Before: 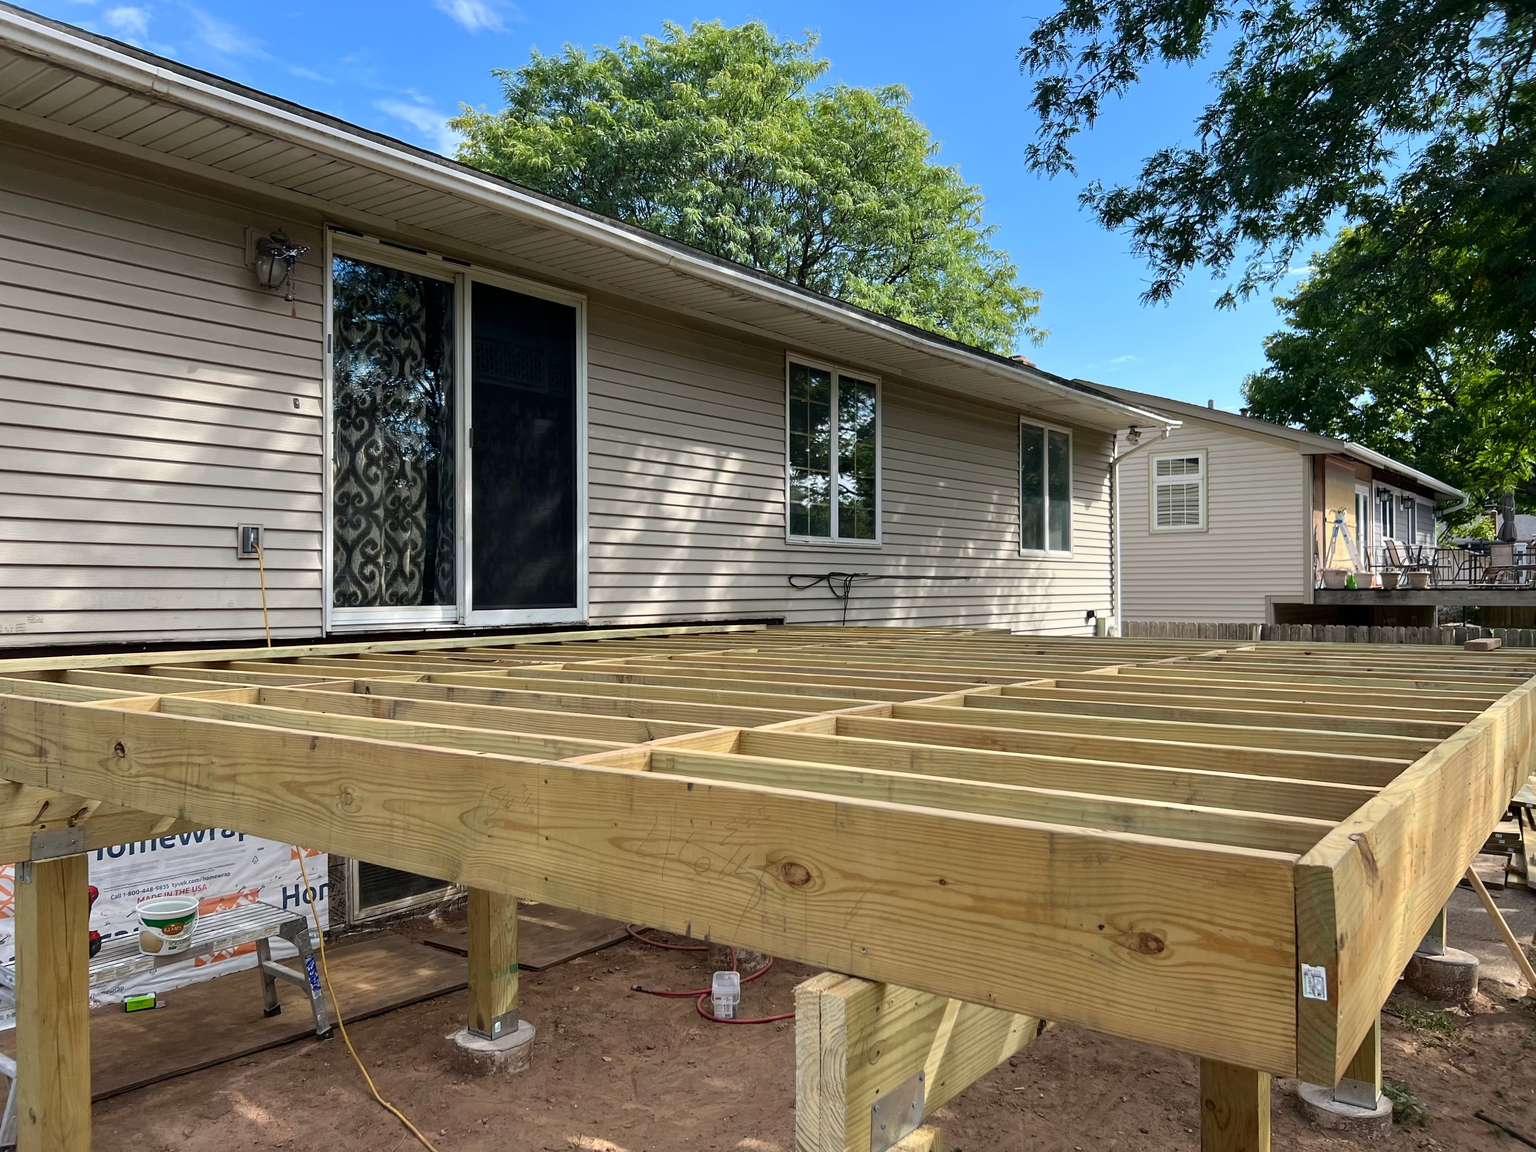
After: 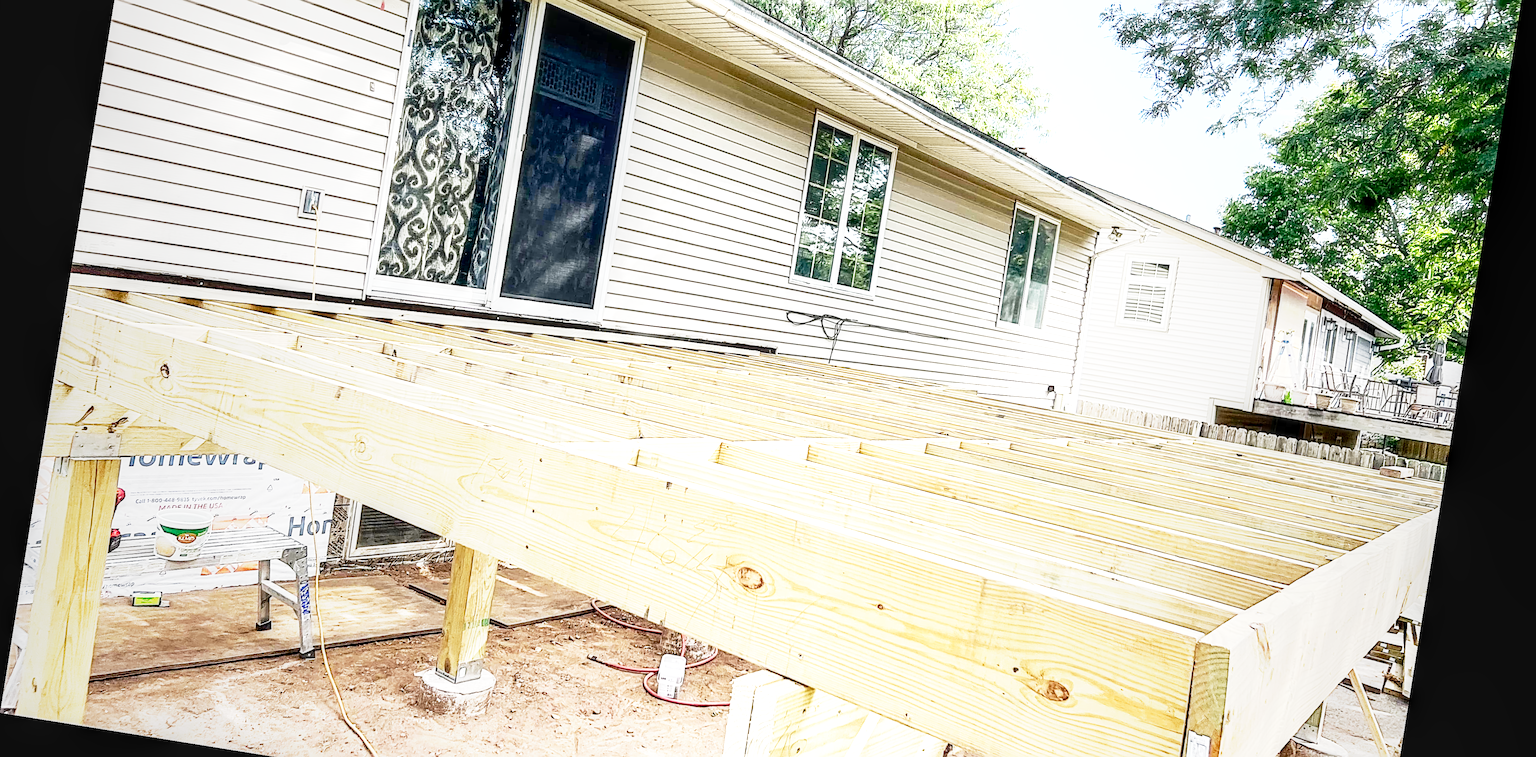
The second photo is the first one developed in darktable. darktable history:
sharpen: radius 3.69, amount 0.928
crop and rotate: top 25.357%, bottom 13.942%
base curve: curves: ch0 [(0, 0) (0.012, 0.01) (0.073, 0.168) (0.31, 0.711) (0.645, 0.957) (1, 1)], preserve colors none
local contrast: highlights 40%, shadows 60%, detail 136%, midtone range 0.514
rotate and perspective: rotation 9.12°, automatic cropping off
haze removal: strength -0.1, adaptive false
exposure: exposure 2.04 EV, compensate highlight preservation false
